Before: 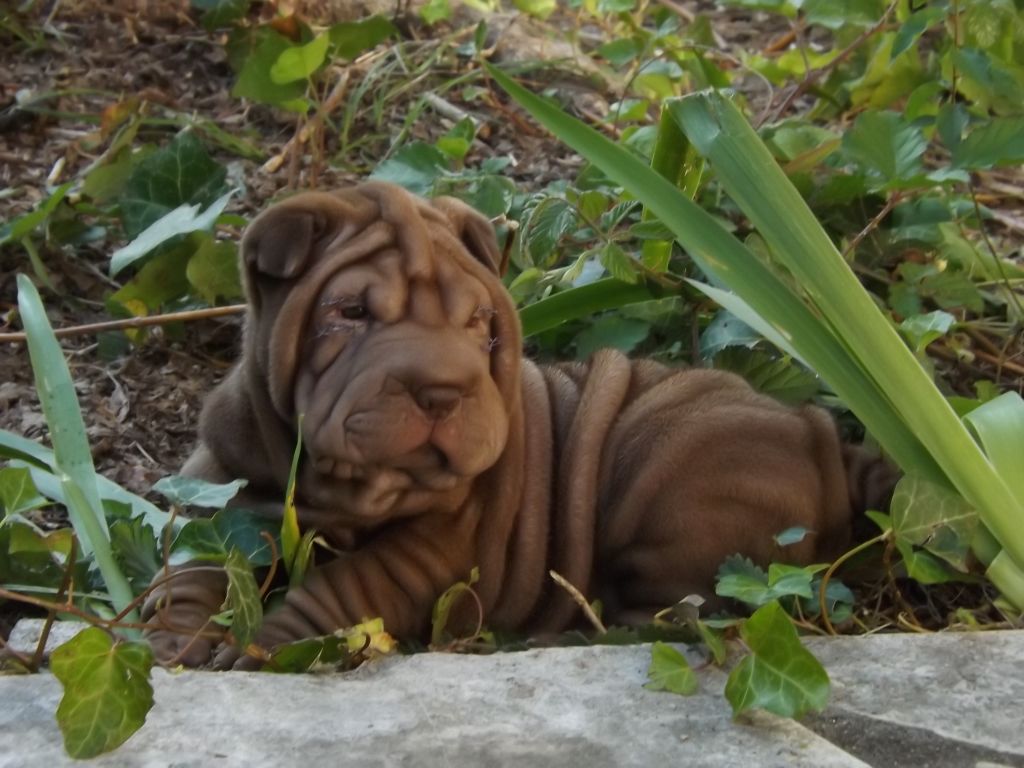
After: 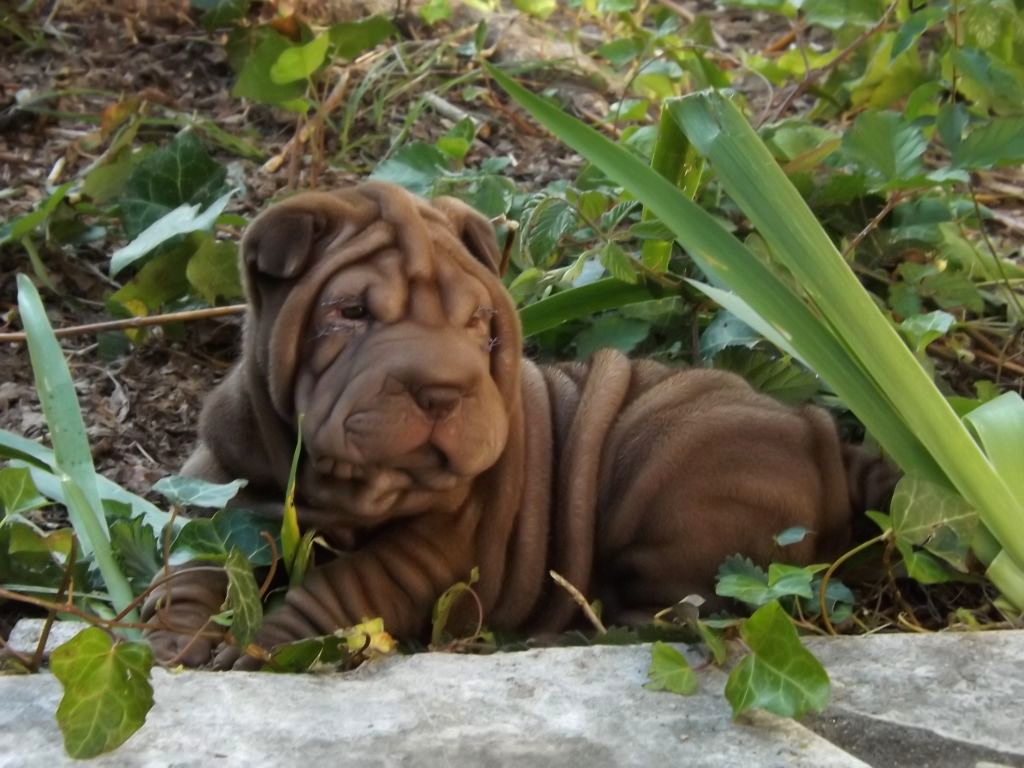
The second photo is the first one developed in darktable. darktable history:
tone equalizer: -8 EV -0.378 EV, -7 EV -0.38 EV, -6 EV -0.322 EV, -5 EV -0.185 EV, -3 EV 0.235 EV, -2 EV 0.314 EV, -1 EV 0.387 EV, +0 EV 0.432 EV
